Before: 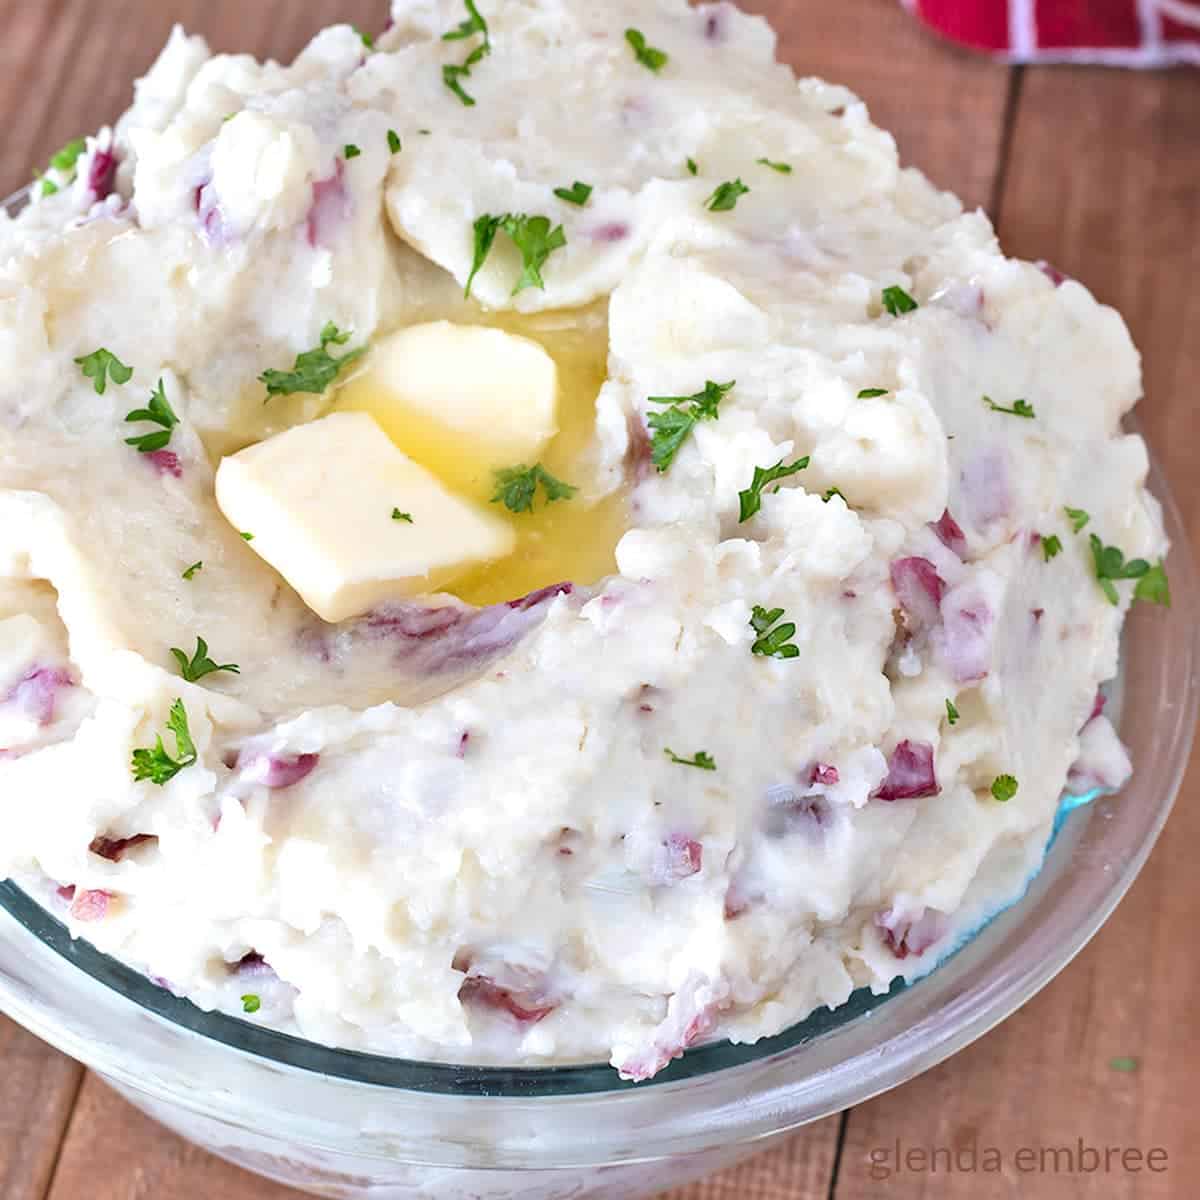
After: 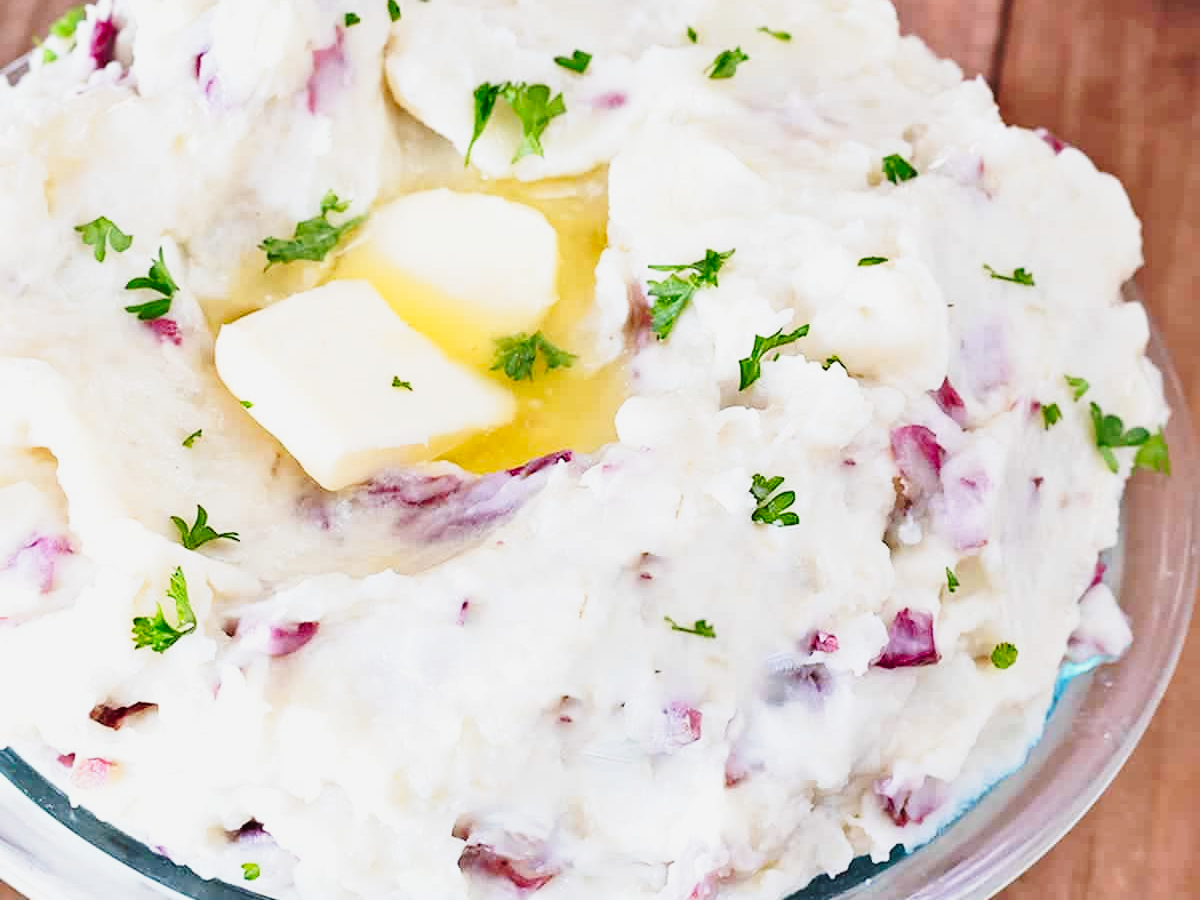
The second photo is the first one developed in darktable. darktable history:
tone curve: curves: ch0 [(0, 0.026) (0.058, 0.036) (0.246, 0.214) (0.437, 0.498) (0.55, 0.644) (0.657, 0.767) (0.822, 0.9) (1, 0.961)]; ch1 [(0, 0) (0.346, 0.307) (0.408, 0.369) (0.453, 0.457) (0.476, 0.489) (0.502, 0.498) (0.521, 0.515) (0.537, 0.531) (0.612, 0.641) (0.676, 0.728) (1, 1)]; ch2 [(0, 0) (0.346, 0.34) (0.434, 0.46) (0.485, 0.494) (0.5, 0.494) (0.511, 0.508) (0.537, 0.564) (0.579, 0.599) (0.663, 0.67) (1, 1)], preserve colors none
crop: top 11.056%, bottom 13.922%
